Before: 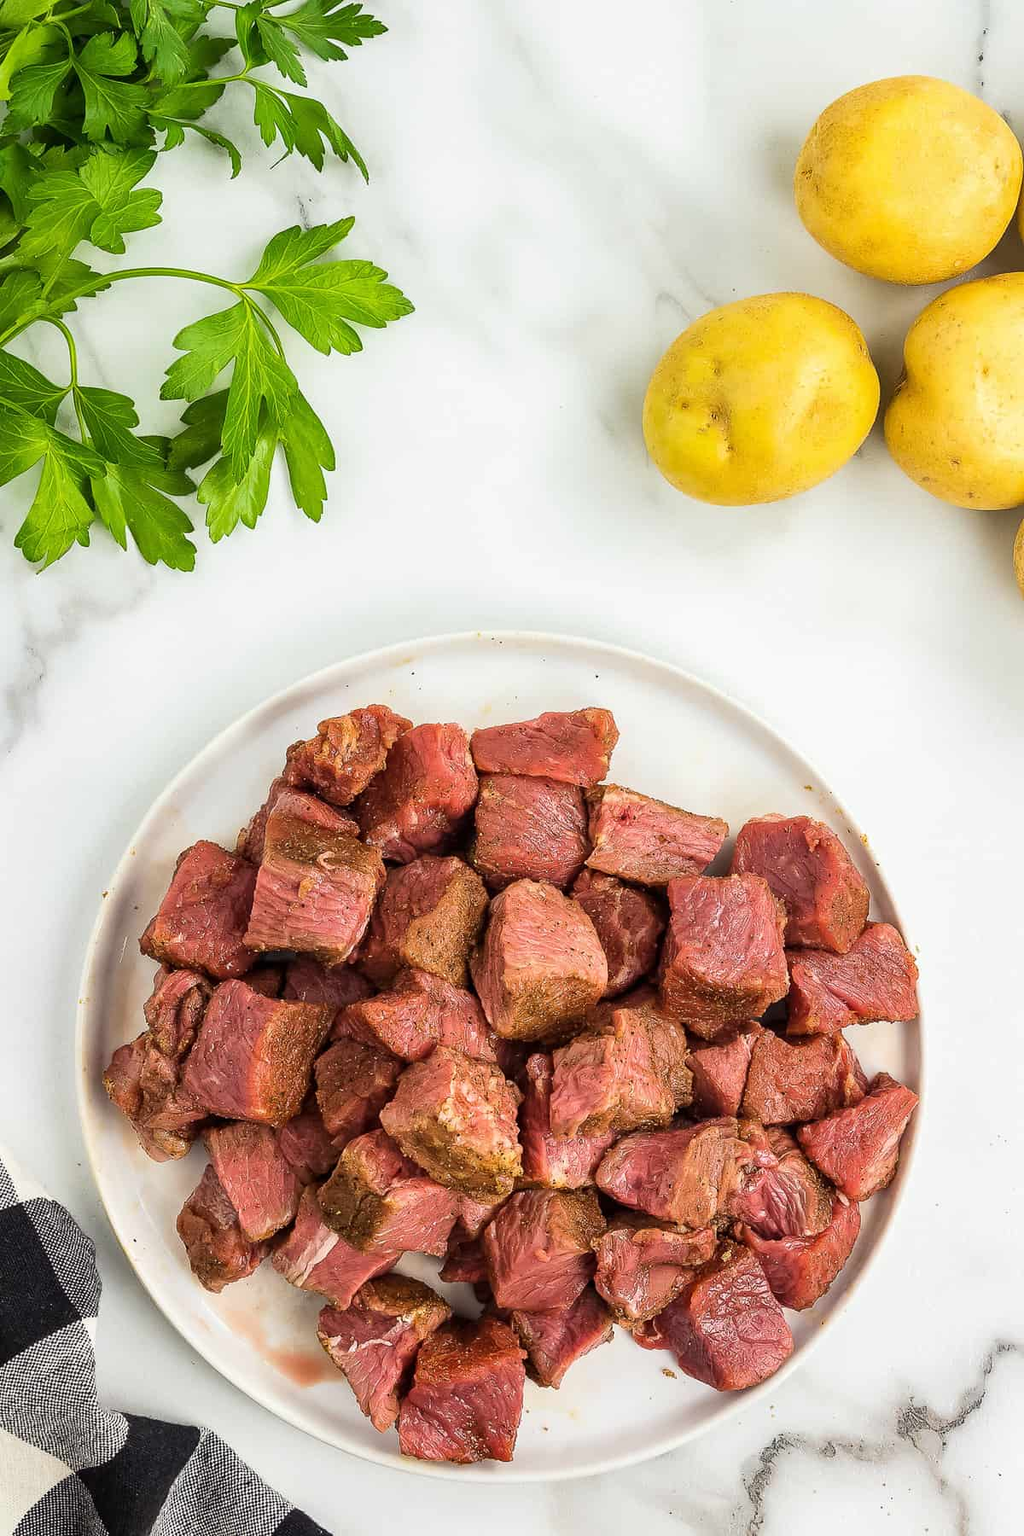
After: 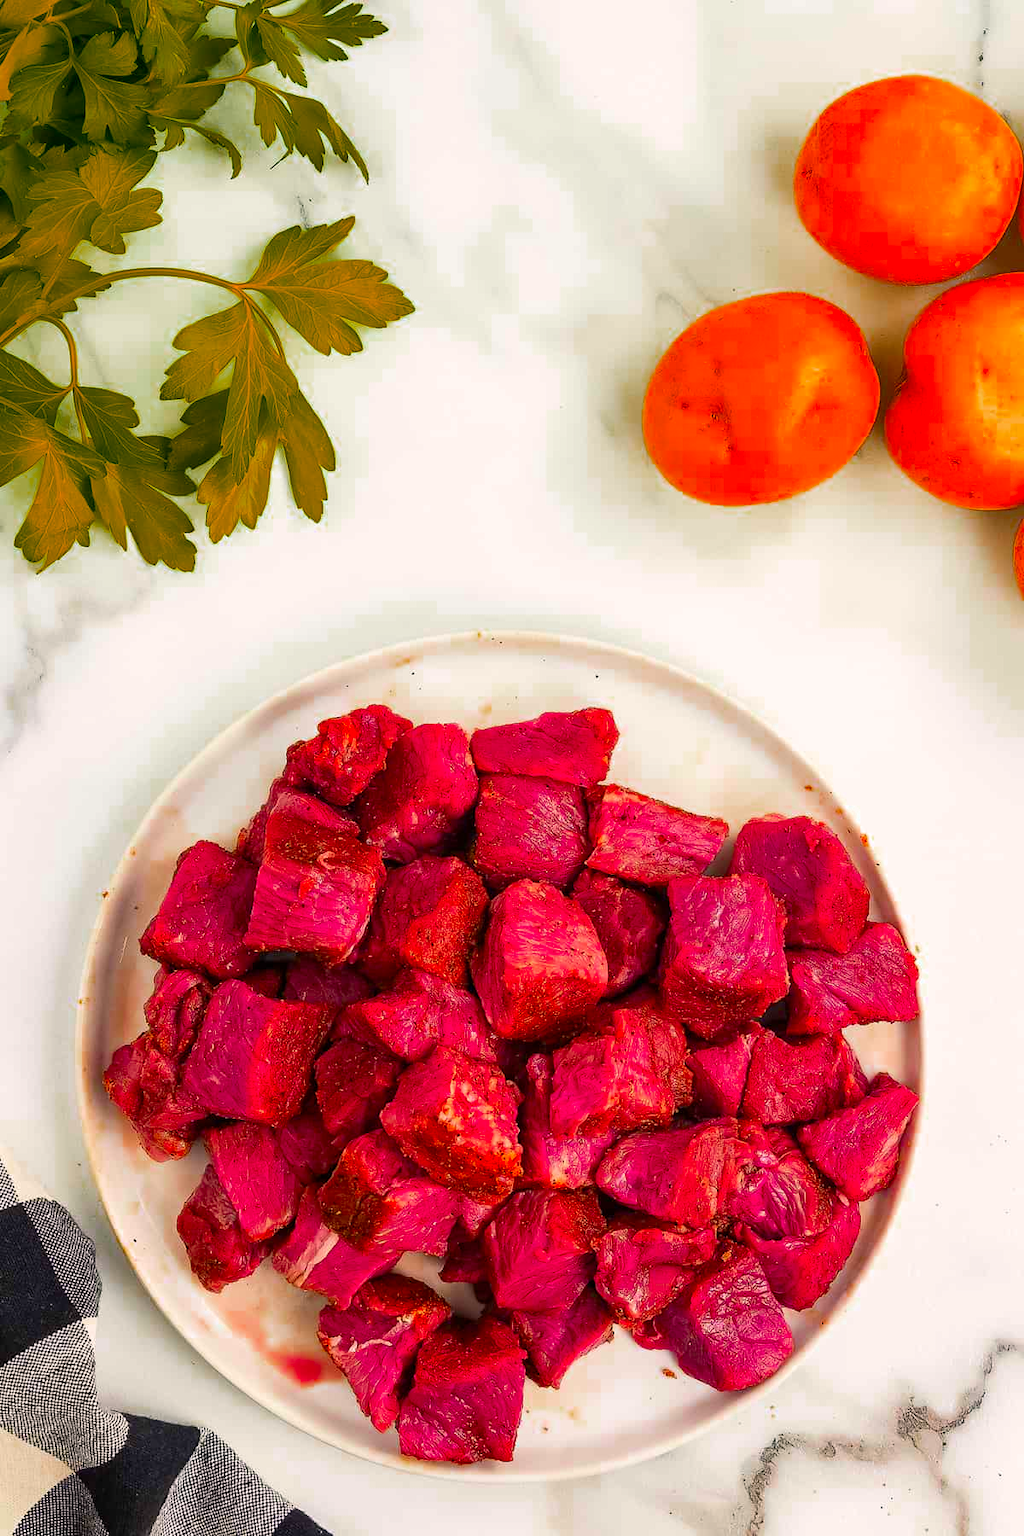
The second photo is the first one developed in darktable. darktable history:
color balance rgb: highlights gain › luminance 7.029%, highlights gain › chroma 0.907%, highlights gain › hue 47.84°, perceptual saturation grading › global saturation 19.324%, global vibrance 20%
color zones: curves: ch0 [(0.473, 0.374) (0.742, 0.784)]; ch1 [(0.354, 0.737) (0.742, 0.705)]; ch2 [(0.318, 0.421) (0.758, 0.532)]
